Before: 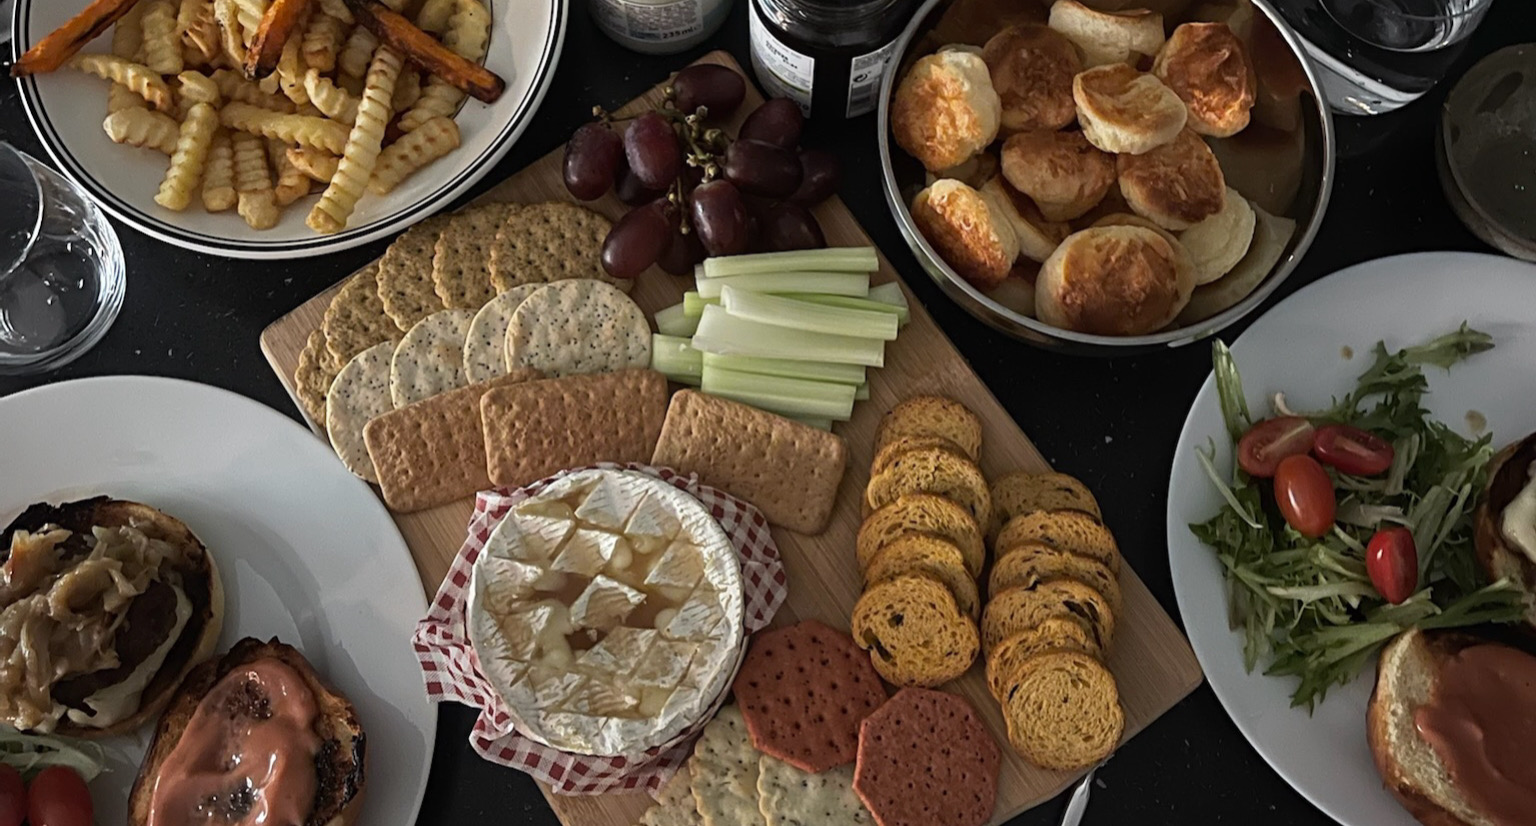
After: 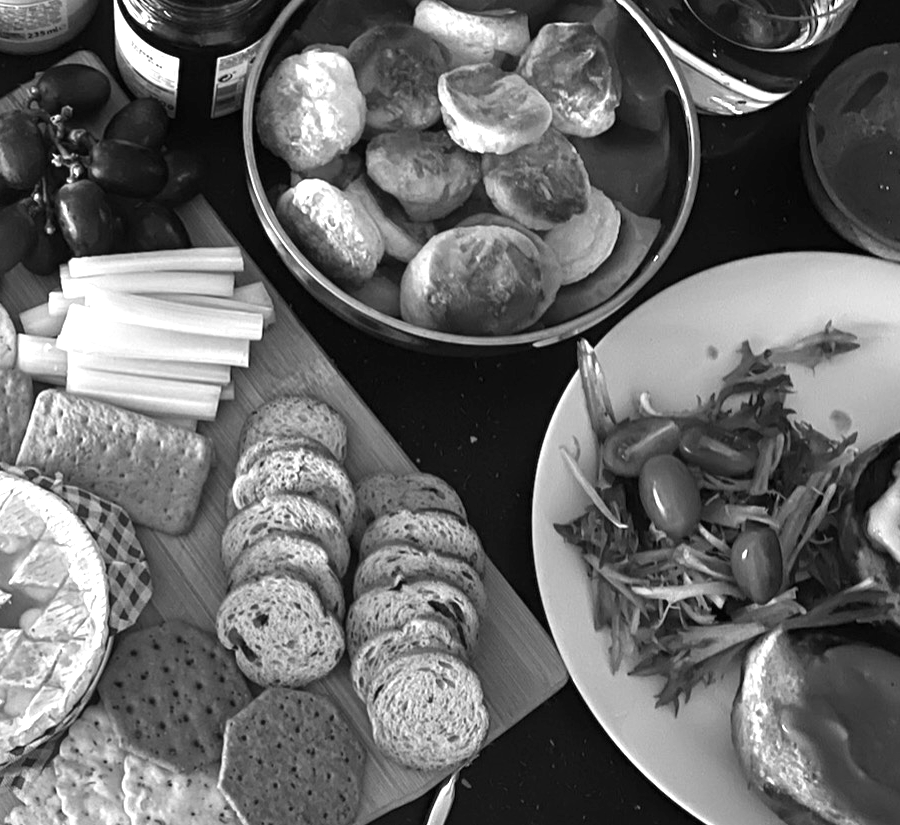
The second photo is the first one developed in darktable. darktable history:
color balance: contrast 6.48%, output saturation 113.3%
exposure: black level correction 0, exposure 1.173 EV, compensate exposure bias true, compensate highlight preservation false
crop: left 41.402%
monochrome: a 32, b 64, size 2.3
